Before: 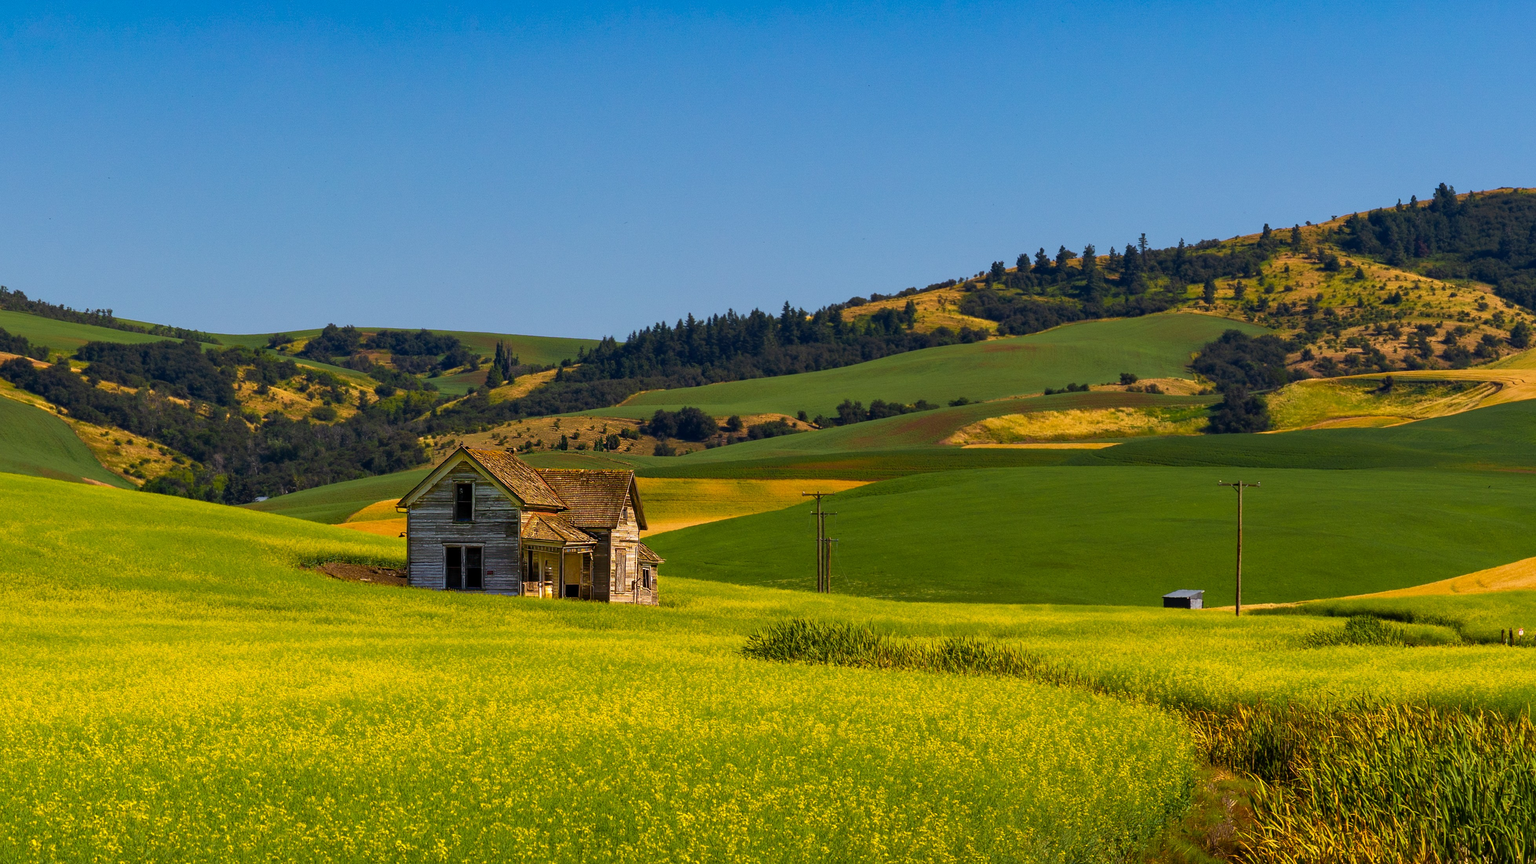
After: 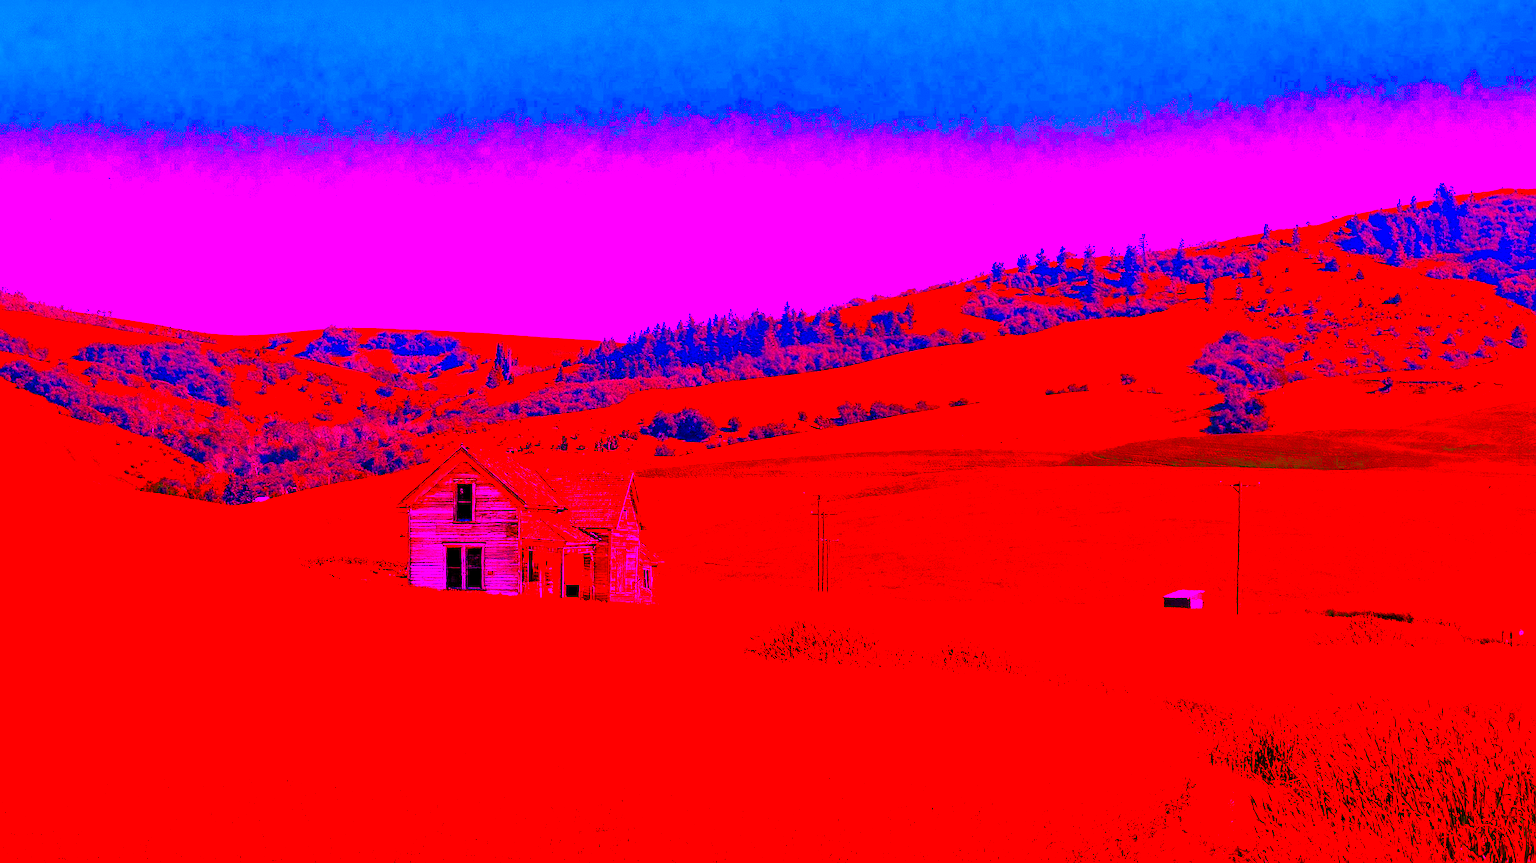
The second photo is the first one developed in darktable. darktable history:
levels: levels [0.018, 0.493, 1]
exposure: black level correction 0.002, exposure 0.15 EV, compensate highlight preservation false
white balance: red 2.12, blue 1.549
color contrast: green-magenta contrast 1.69, blue-yellow contrast 1.49
sharpen: radius 1.685, amount 1.294
raw denoise: noise threshold 0.014, x [[0, 0.25, 0.5, 0.75, 1] ×4]
velvia: strength 74%
color correction: saturation 1.8
vibrance: vibrance 78%
color zones: curves: ch0 [(0, 0.5) (0.143, 0.5) (0.286, 0.456) (0.429, 0.5) (0.571, 0.5) (0.714, 0.5) (0.857, 0.5) (1, 0.5)]; ch1 [(0, 0.5) (0.143, 0.5) (0.286, 0.422) (0.429, 0.5) (0.571, 0.5) (0.714, 0.5) (0.857, 0.5) (1, 0.5)]
contrast brightness saturation: contrast 0.03, brightness 0.06, saturation 0.13
